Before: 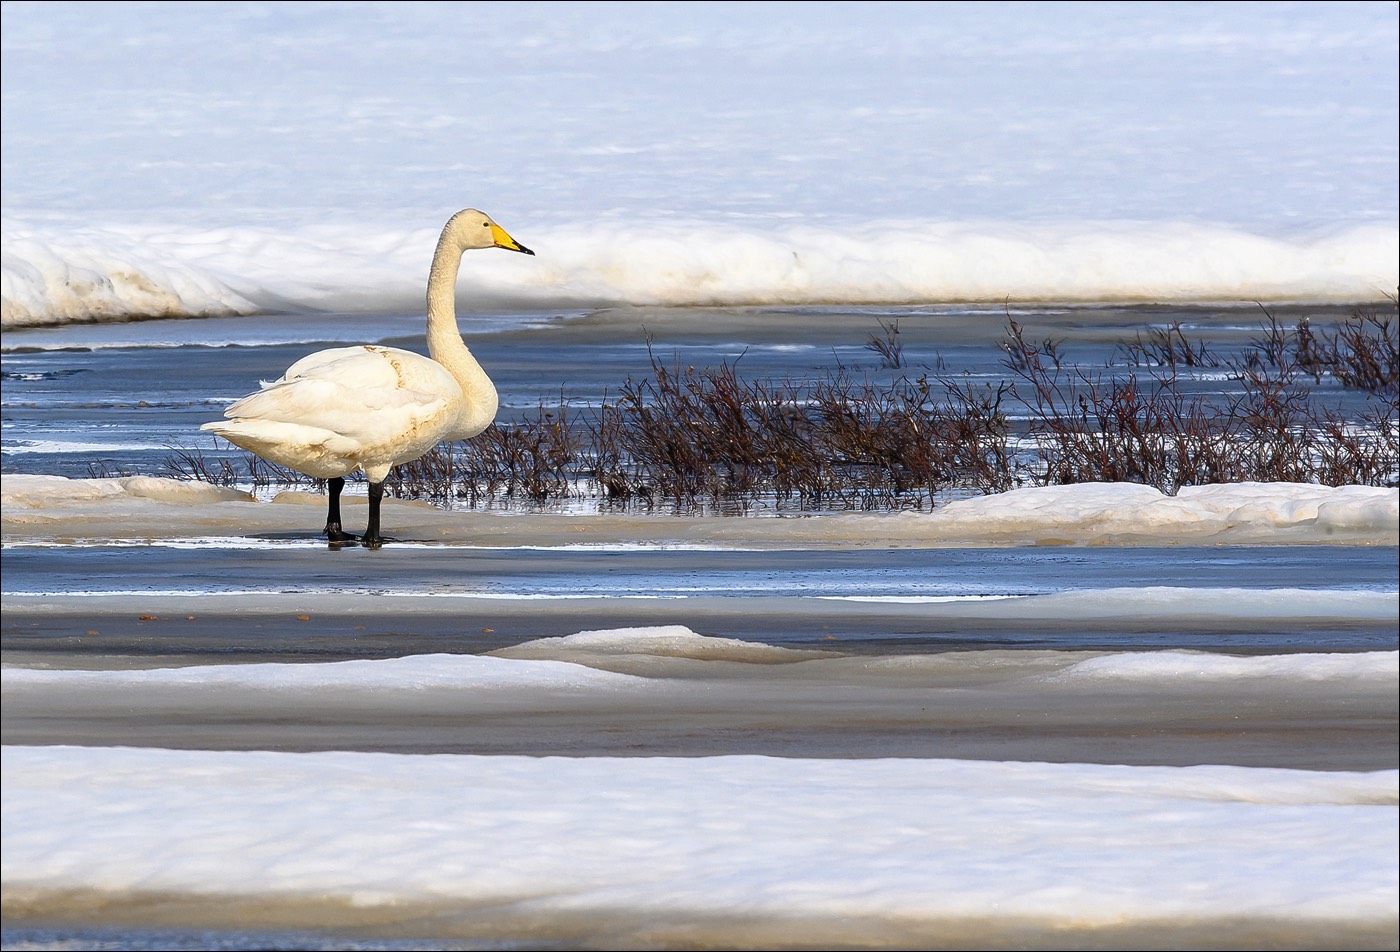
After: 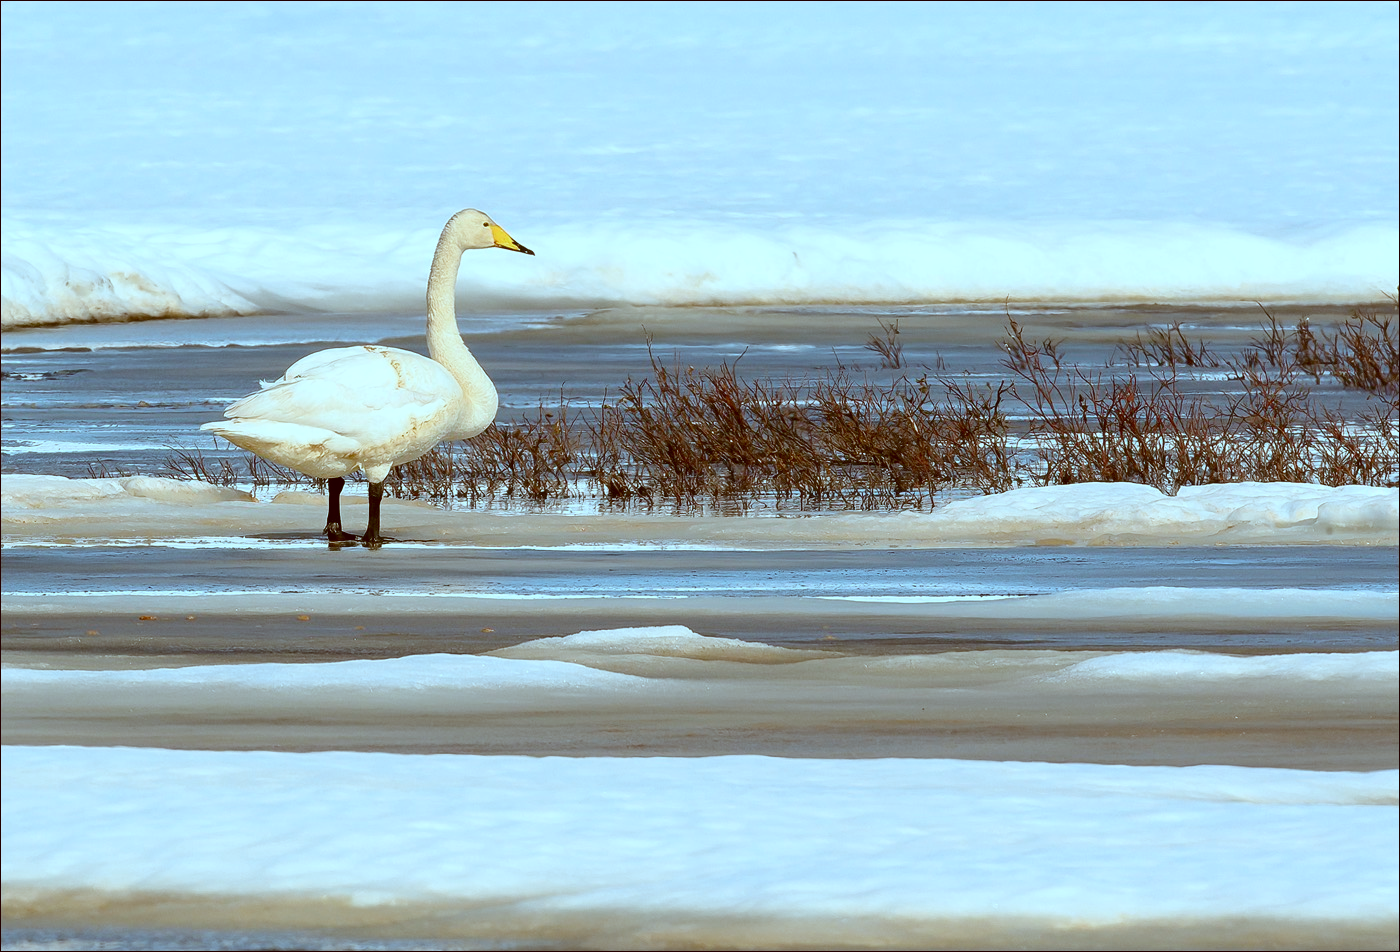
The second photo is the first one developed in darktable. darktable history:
color correction: highlights a* -14.24, highlights b* -15.99, shadows a* 10.15, shadows b* 29.35
